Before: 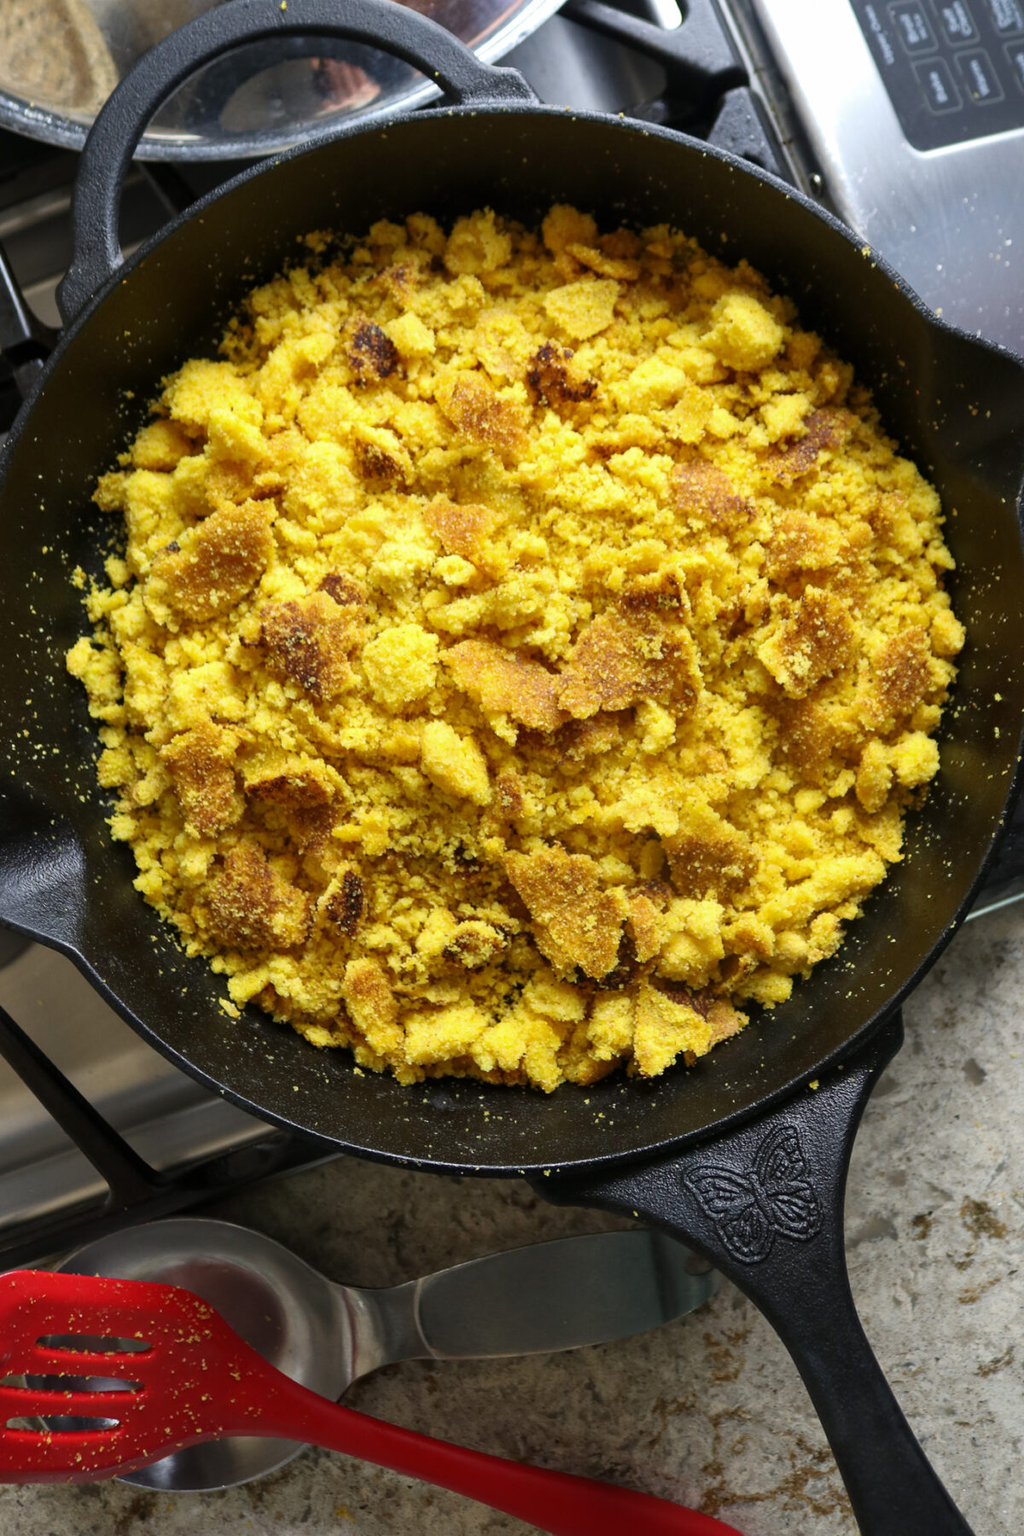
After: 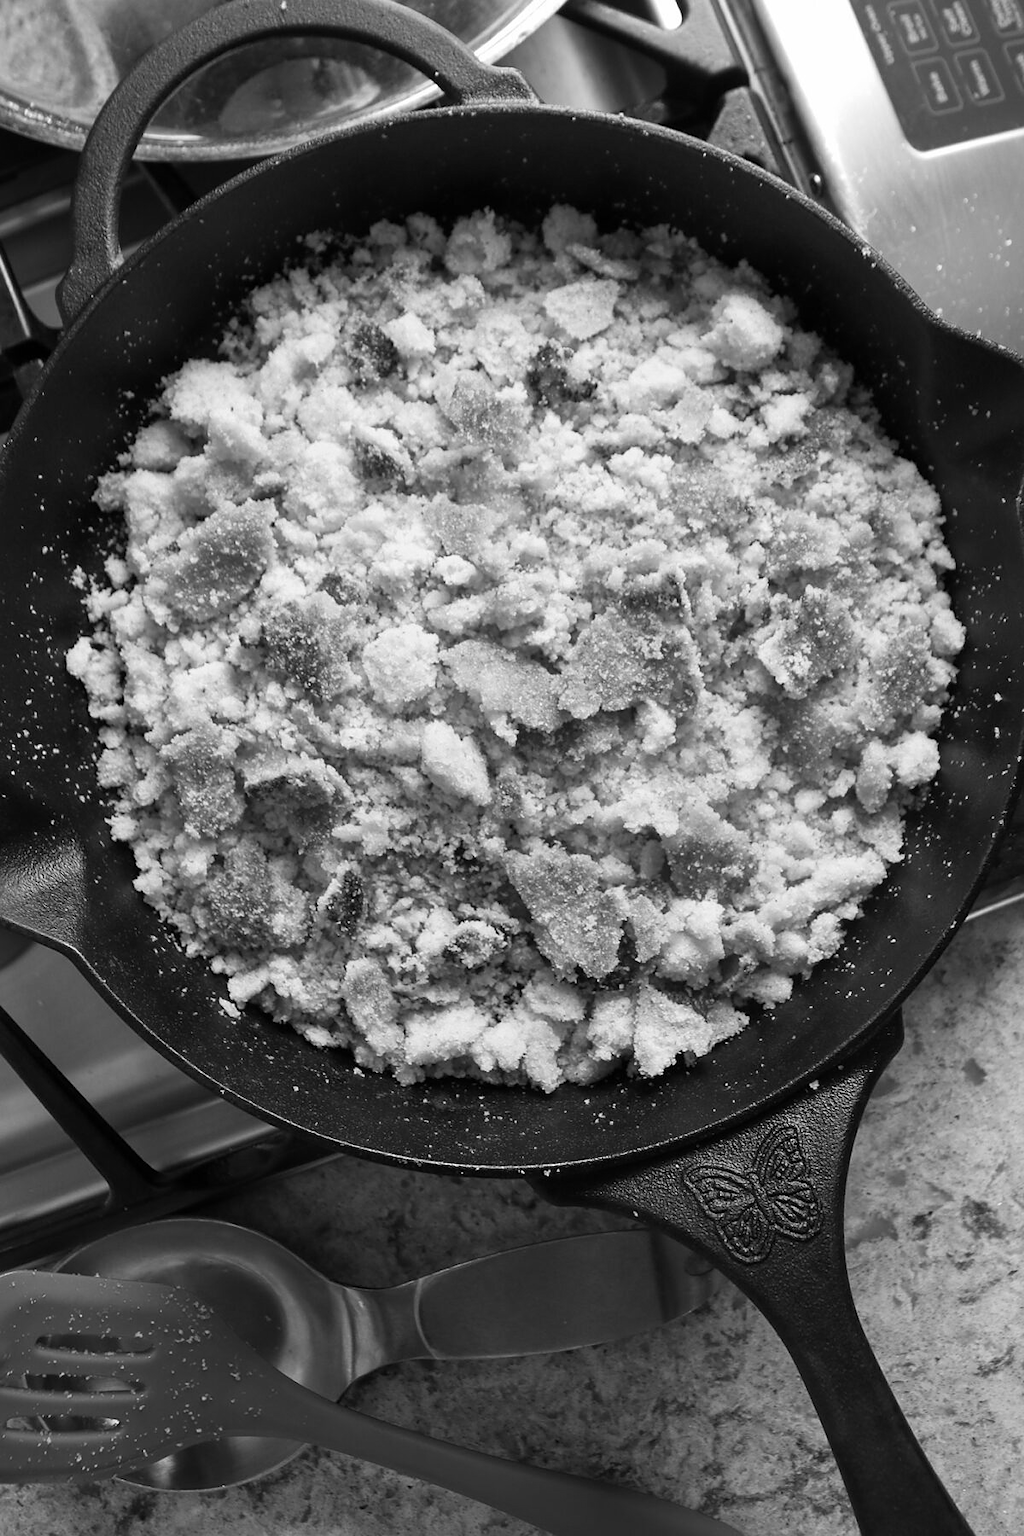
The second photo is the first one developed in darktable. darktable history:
sharpen: radius 1
monochrome: on, module defaults
